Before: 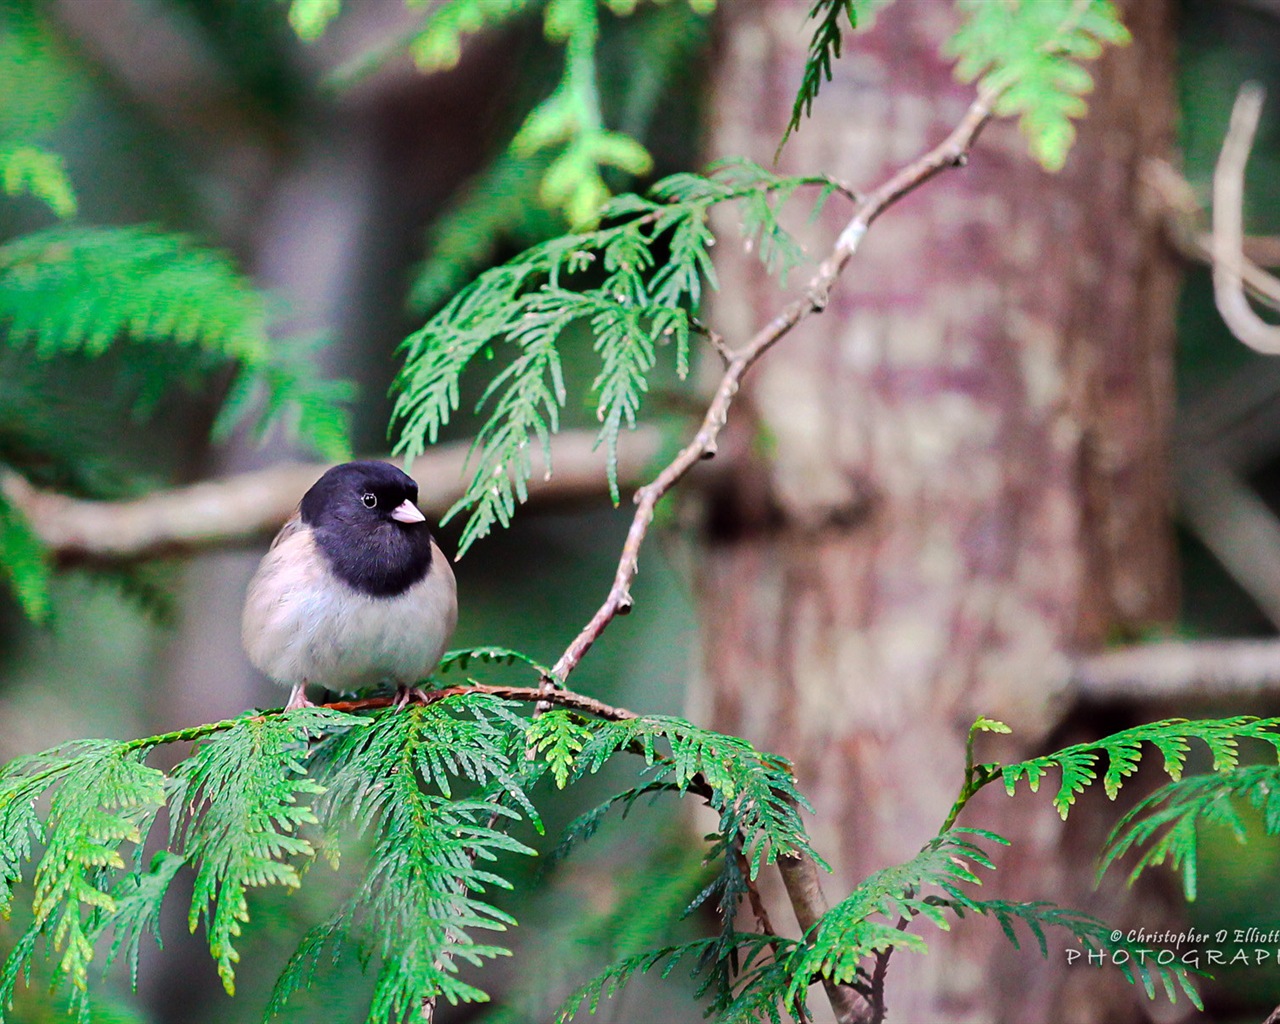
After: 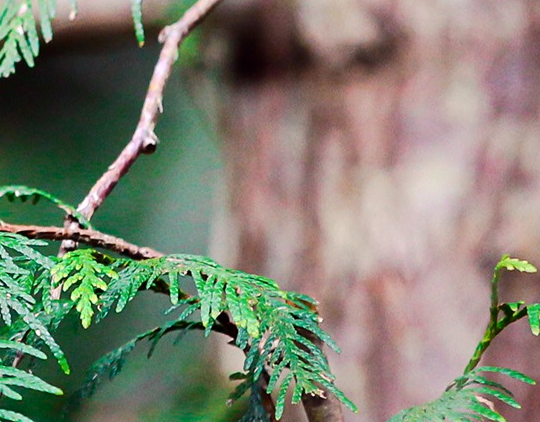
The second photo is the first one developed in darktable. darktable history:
contrast brightness saturation: contrast 0.142
crop: left 37.123%, top 45.104%, right 20.687%, bottom 13.647%
